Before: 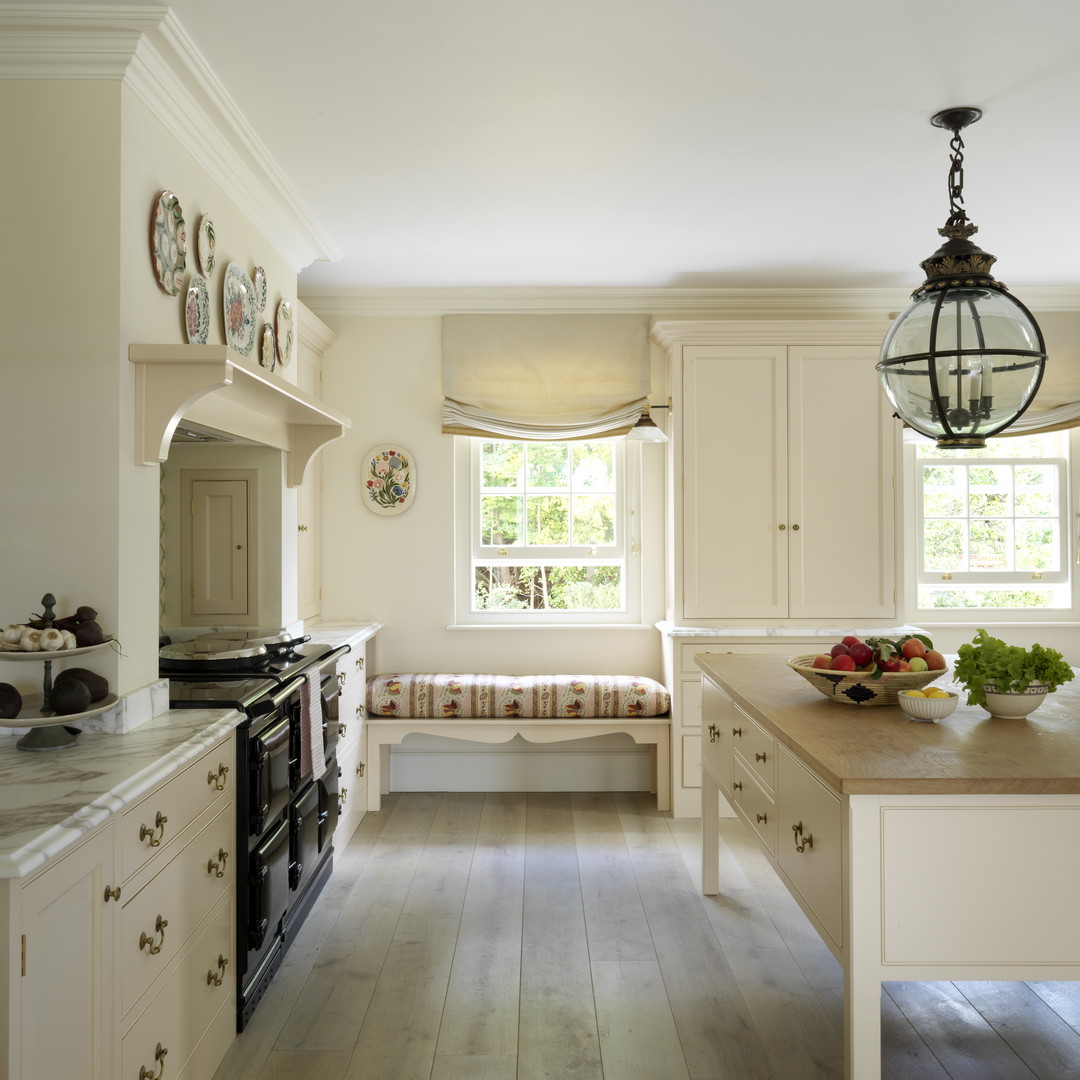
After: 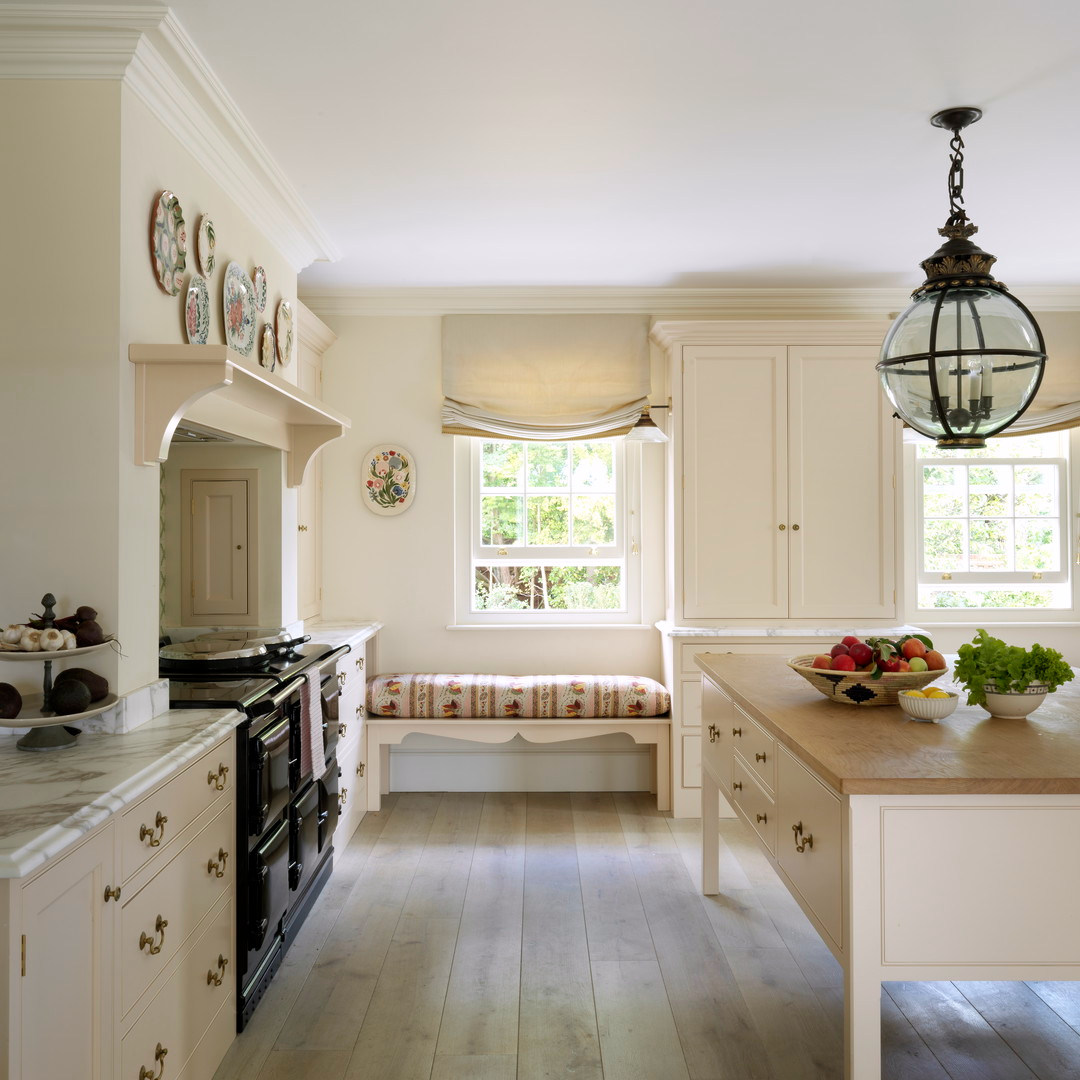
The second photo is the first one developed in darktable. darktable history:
color calibration: gray › normalize channels true, illuminant custom, x 0.348, y 0.366, temperature 4931.72 K, gamut compression 0.001
